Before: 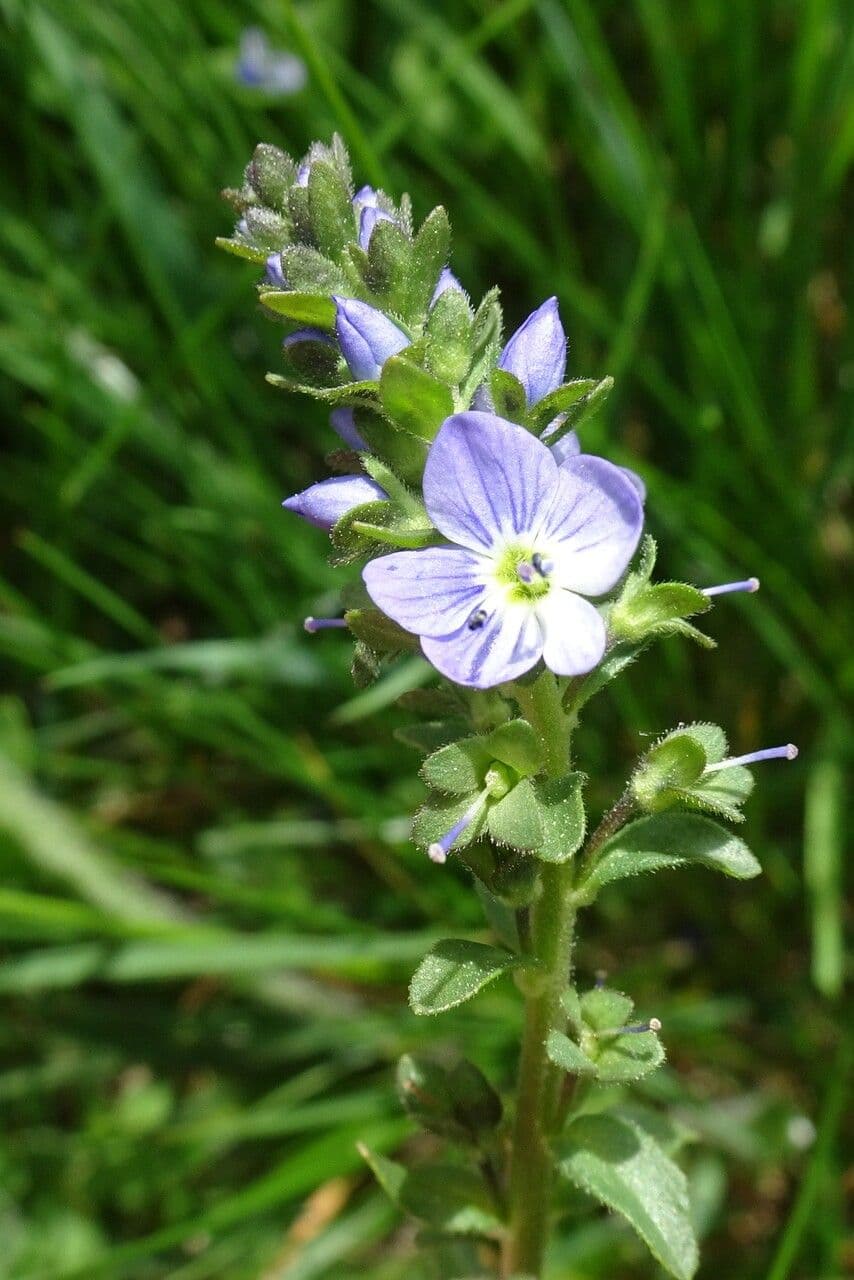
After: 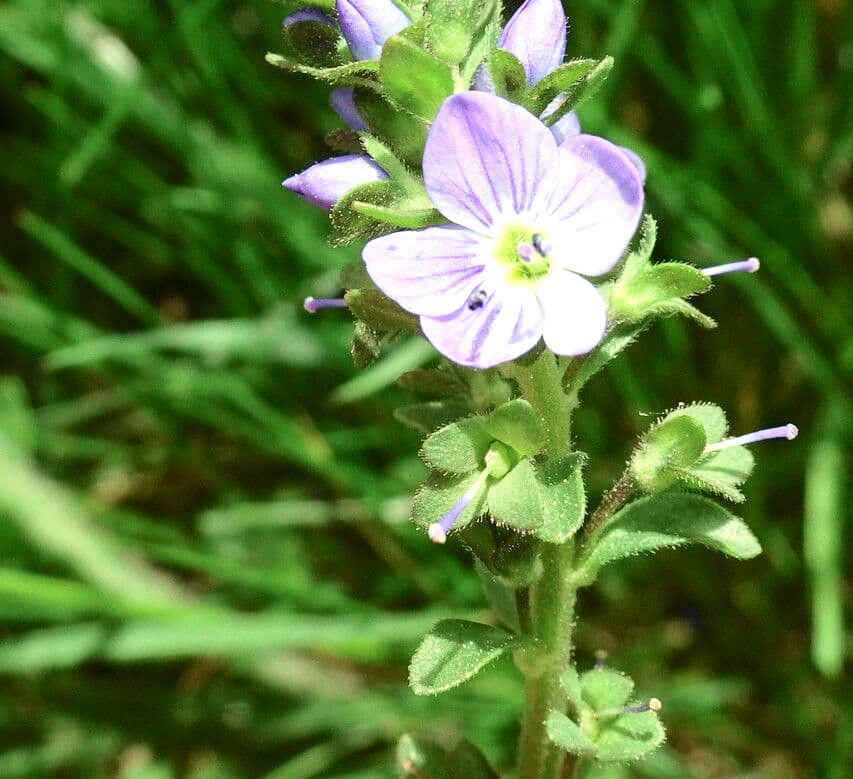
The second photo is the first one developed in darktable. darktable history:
crop and rotate: top 25.039%, bottom 14.027%
exposure: black level correction -0.002, exposure 0.531 EV, compensate exposure bias true, compensate highlight preservation false
tone curve: curves: ch0 [(0, 0) (0.058, 0.027) (0.214, 0.183) (0.304, 0.288) (0.51, 0.549) (0.658, 0.7) (0.741, 0.775) (0.844, 0.866) (0.986, 0.957)]; ch1 [(0, 0) (0.172, 0.123) (0.312, 0.296) (0.437, 0.429) (0.471, 0.469) (0.502, 0.5) (0.513, 0.515) (0.572, 0.603) (0.617, 0.653) (0.68, 0.724) (0.889, 0.924) (1, 1)]; ch2 [(0, 0) (0.411, 0.424) (0.489, 0.49) (0.502, 0.5) (0.517, 0.519) (0.549, 0.578) (0.604, 0.628) (0.693, 0.686) (1, 1)], color space Lab, independent channels, preserve colors none
